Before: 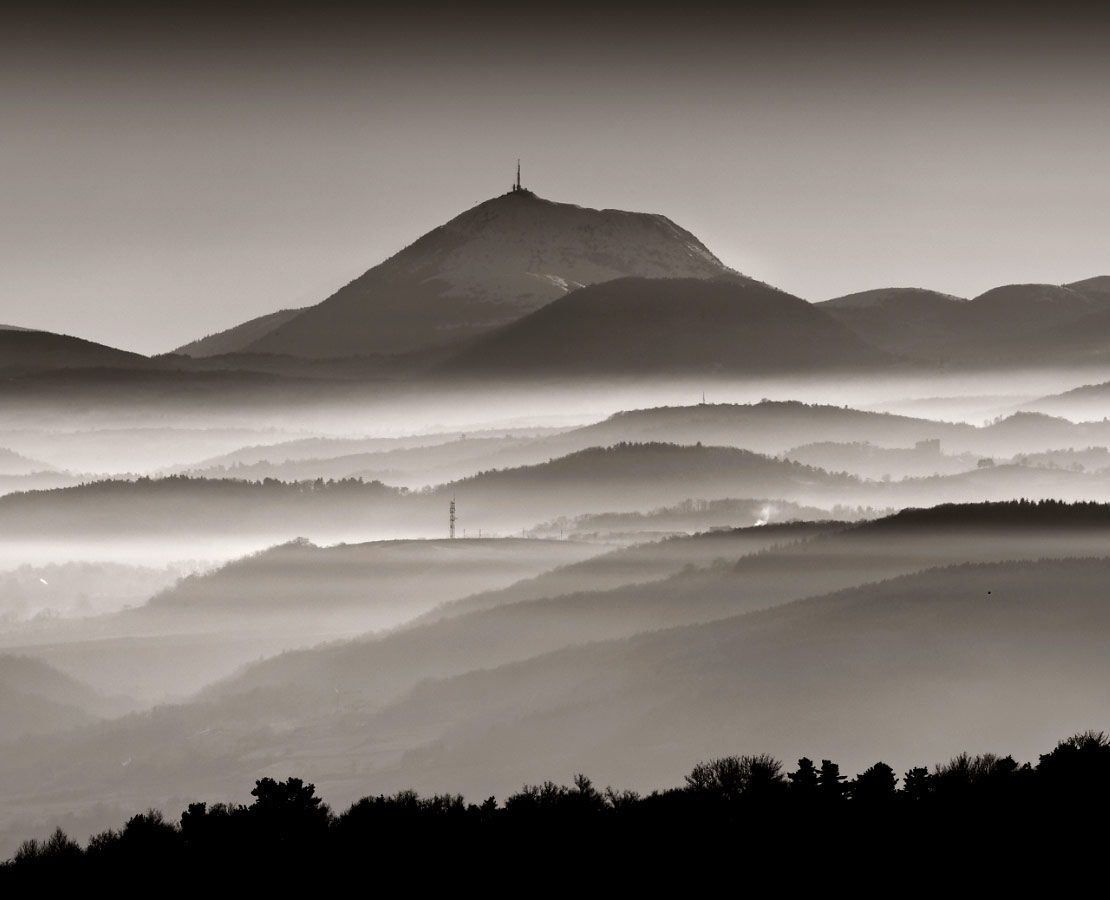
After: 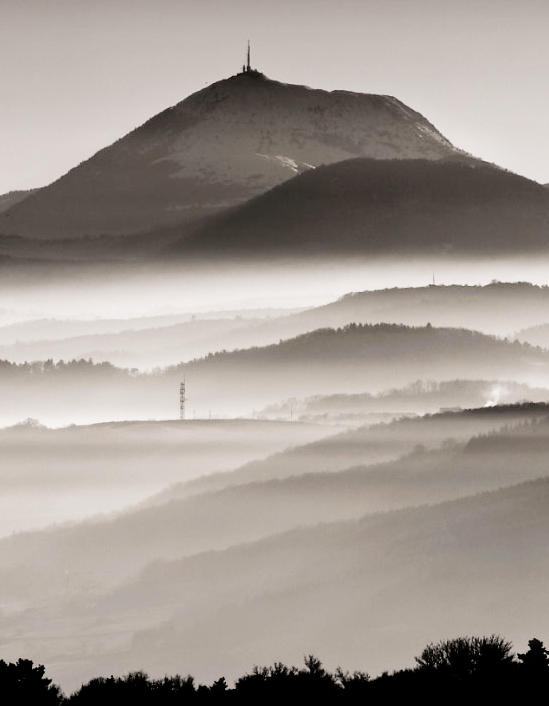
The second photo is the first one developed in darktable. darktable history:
haze removal: strength -0.09, distance 0.358, compatibility mode true, adaptive false
color correction: saturation 0.99
crop and rotate: angle 0.02°, left 24.353%, top 13.219%, right 26.156%, bottom 8.224%
exposure: black level correction 0.001, exposure 0.5 EV, compensate exposure bias true, compensate highlight preservation false
filmic rgb: black relative exposure -5 EV, white relative exposure 3.5 EV, hardness 3.19, contrast 1.4, highlights saturation mix -50%
